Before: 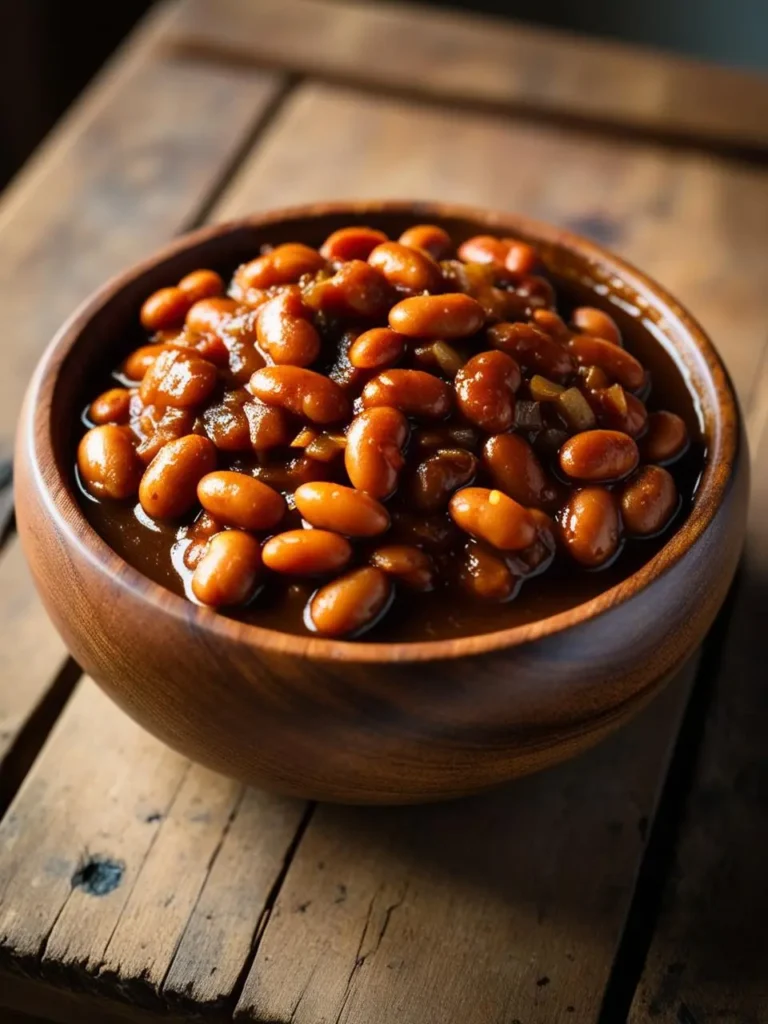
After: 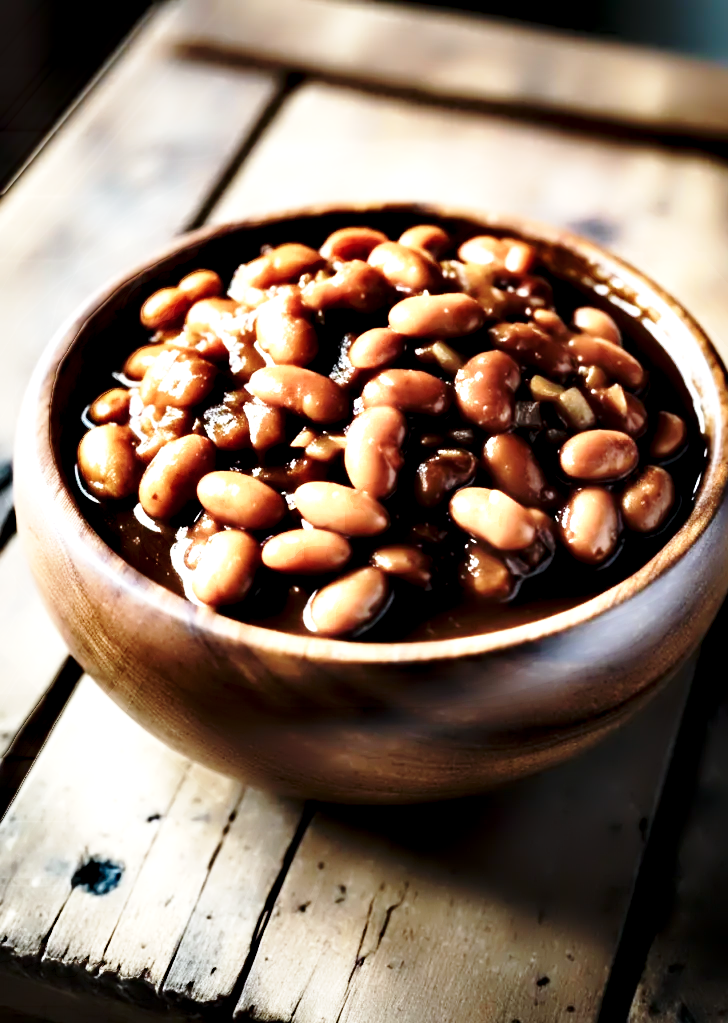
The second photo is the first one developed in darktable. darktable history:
contrast brightness saturation: contrast 0.06, brightness -0.01, saturation -0.23
crop and rotate: right 5.167%
base curve: curves: ch0 [(0, 0) (0.028, 0.03) (0.121, 0.232) (0.46, 0.748) (0.859, 0.968) (1, 1)], preserve colors none
color calibration: illuminant F (fluorescent), F source F9 (Cool White Deluxe 4150 K) – high CRI, x 0.374, y 0.373, temperature 4158.34 K
exposure: exposure 0.6 EV, compensate highlight preservation false
contrast equalizer: y [[0.783, 0.666, 0.575, 0.77, 0.556, 0.501], [0.5 ×6], [0.5 ×6], [0, 0.02, 0.272, 0.399, 0.062, 0], [0 ×6]]
